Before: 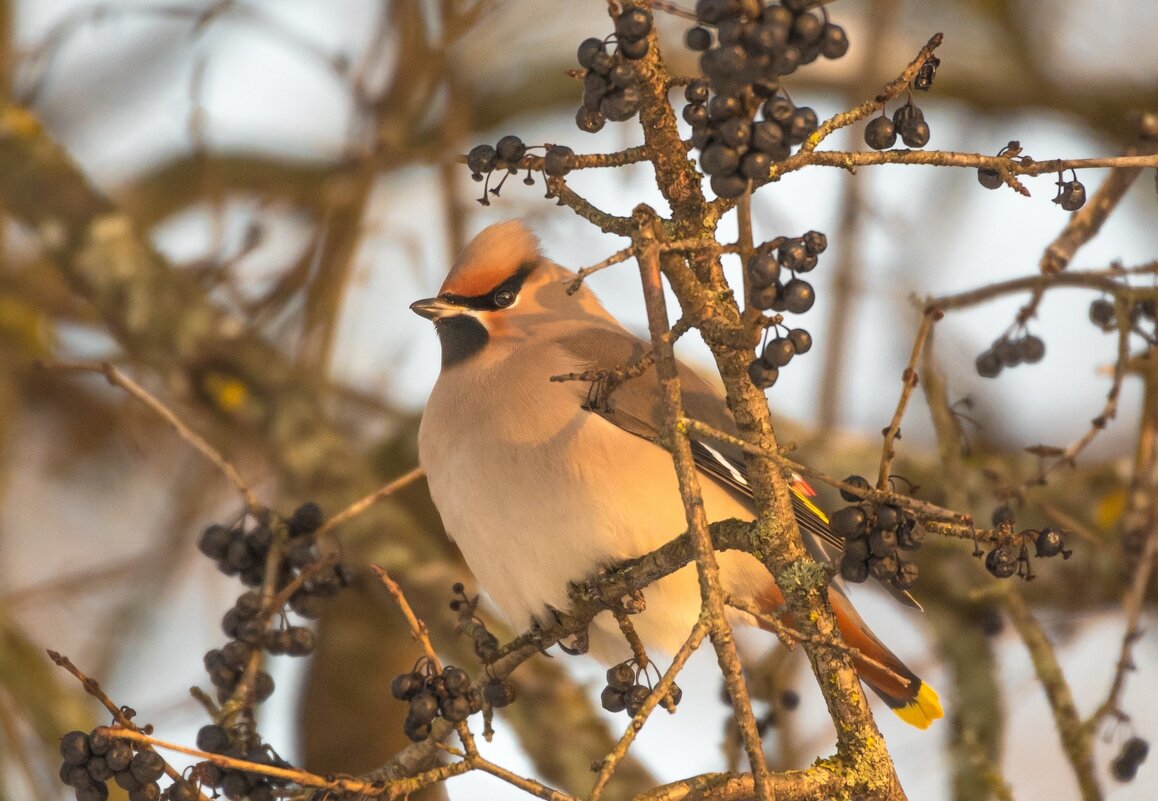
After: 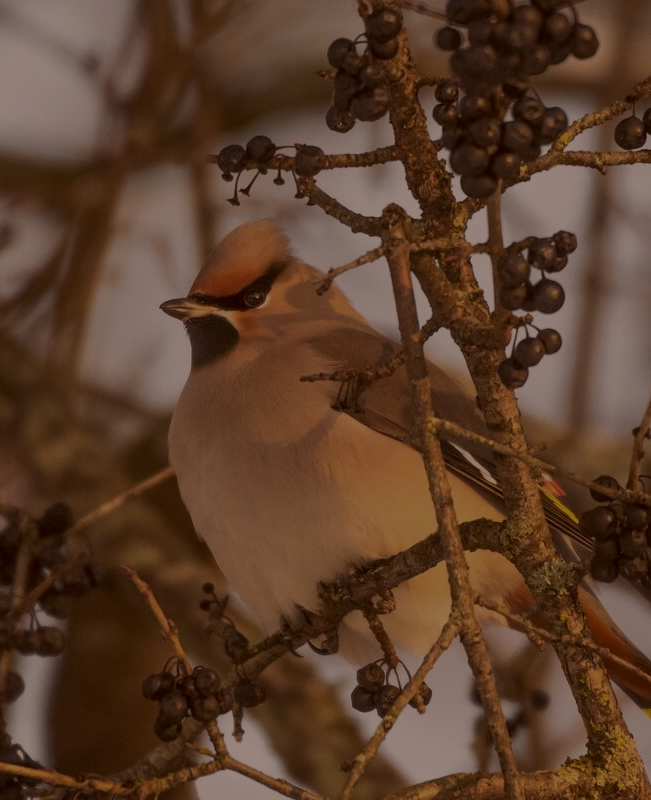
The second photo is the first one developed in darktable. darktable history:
exposure: compensate exposure bias true, compensate highlight preservation false
color correction: highlights a* 10.21, highlights b* 9.79, shadows a* 8.61, shadows b* 7.88, saturation 0.8
crop: left 21.674%, right 22.086%
